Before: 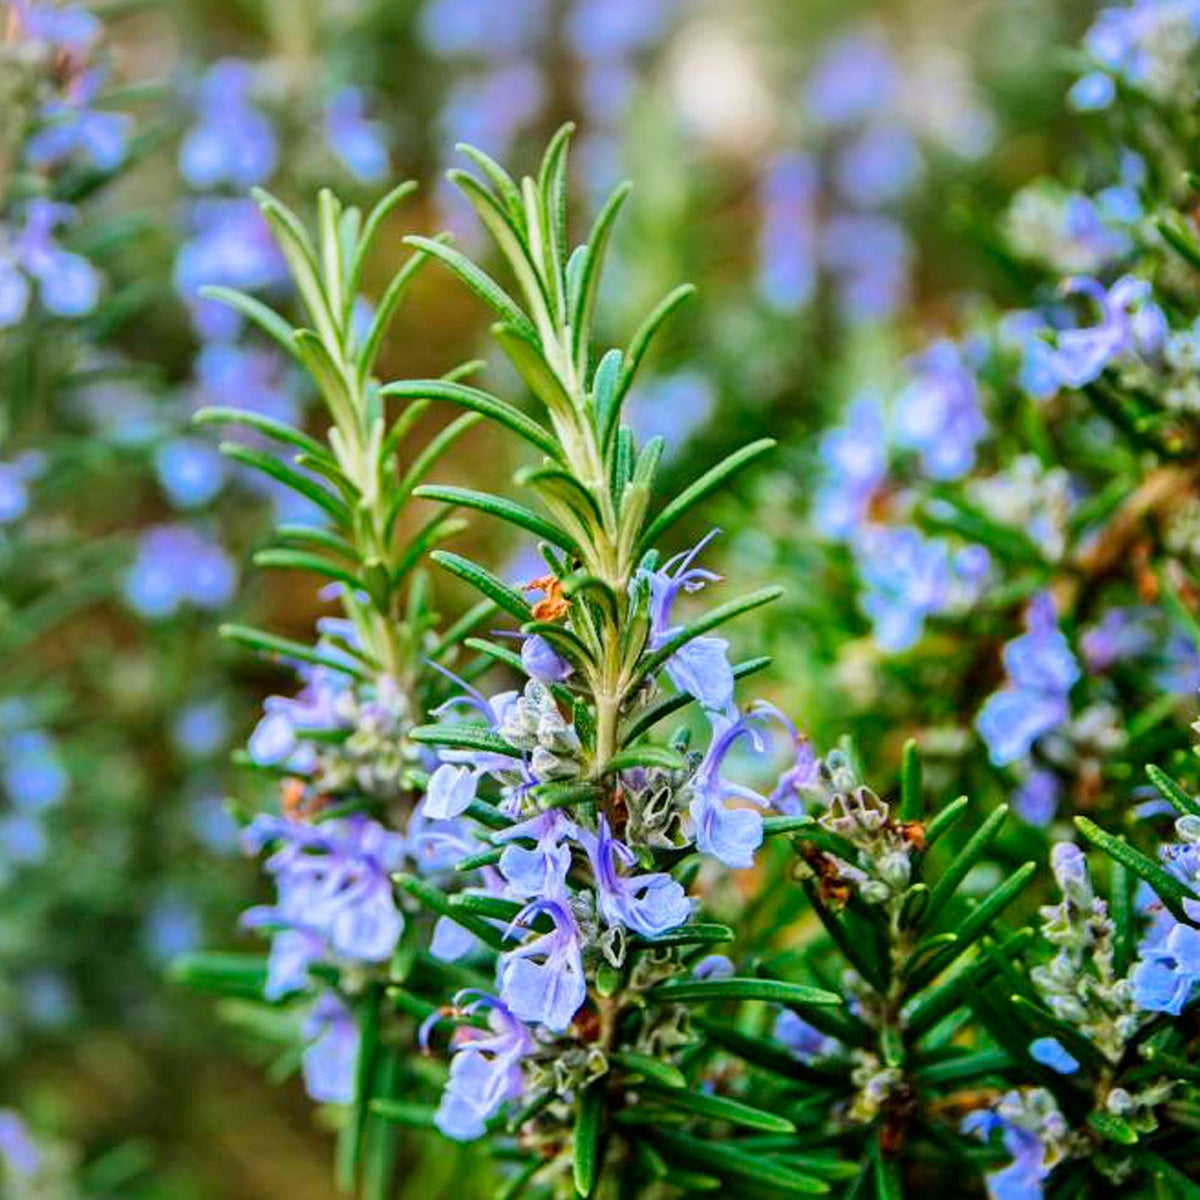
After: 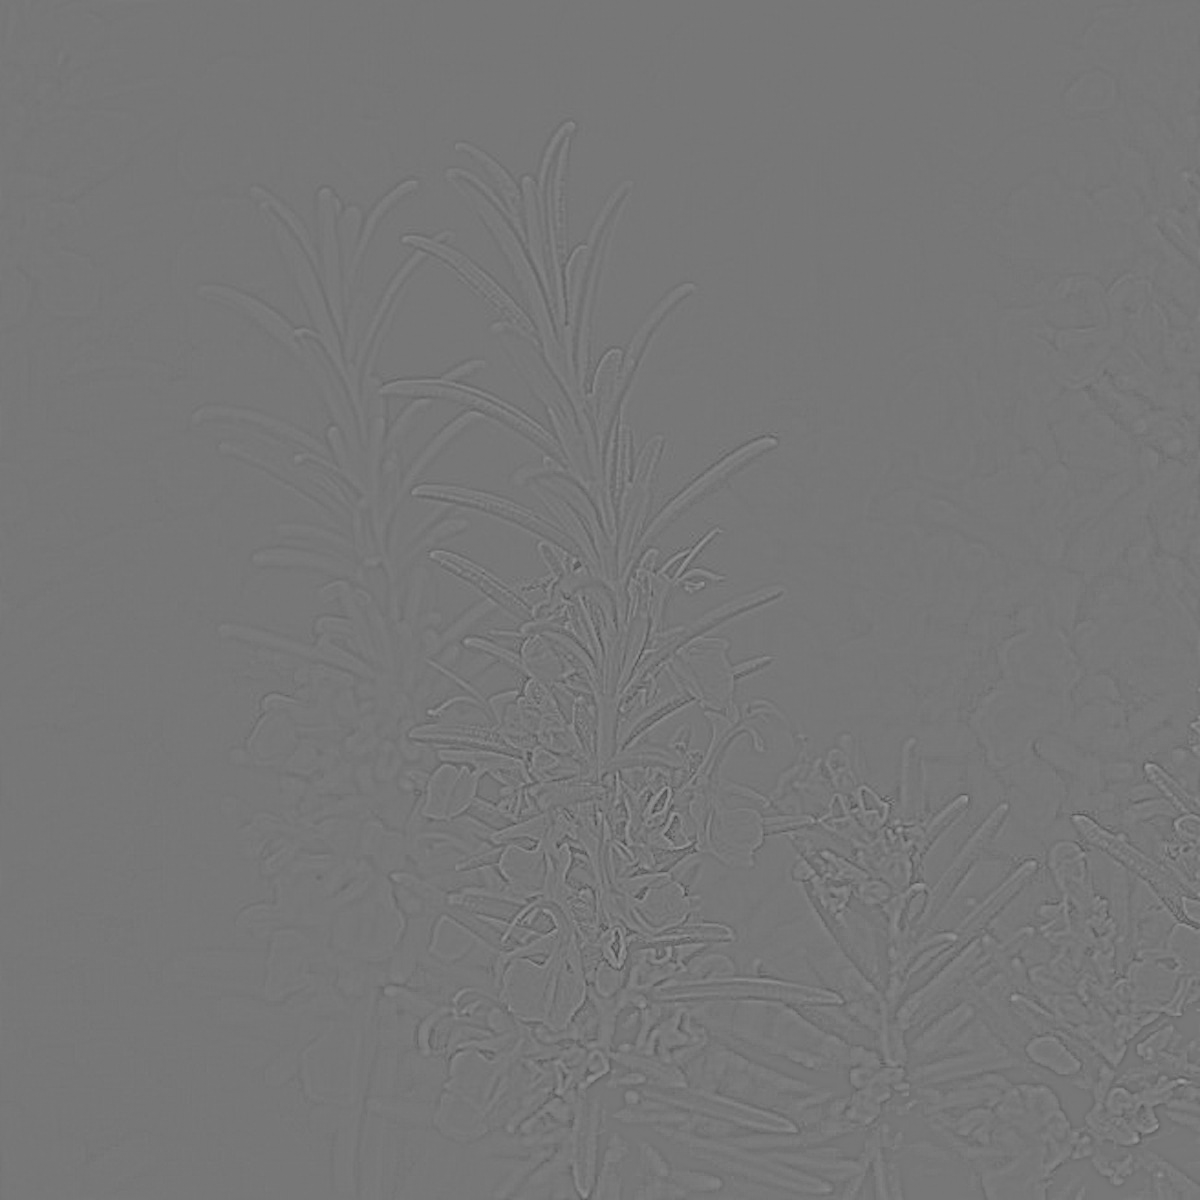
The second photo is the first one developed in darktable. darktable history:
highpass: sharpness 5.84%, contrast boost 8.44%
local contrast: highlights 123%, shadows 126%, detail 140%, midtone range 0.254
tone equalizer: -7 EV 0.15 EV, -6 EV 0.6 EV, -5 EV 1.15 EV, -4 EV 1.33 EV, -3 EV 1.15 EV, -2 EV 0.6 EV, -1 EV 0.15 EV, mask exposure compensation -0.5 EV
